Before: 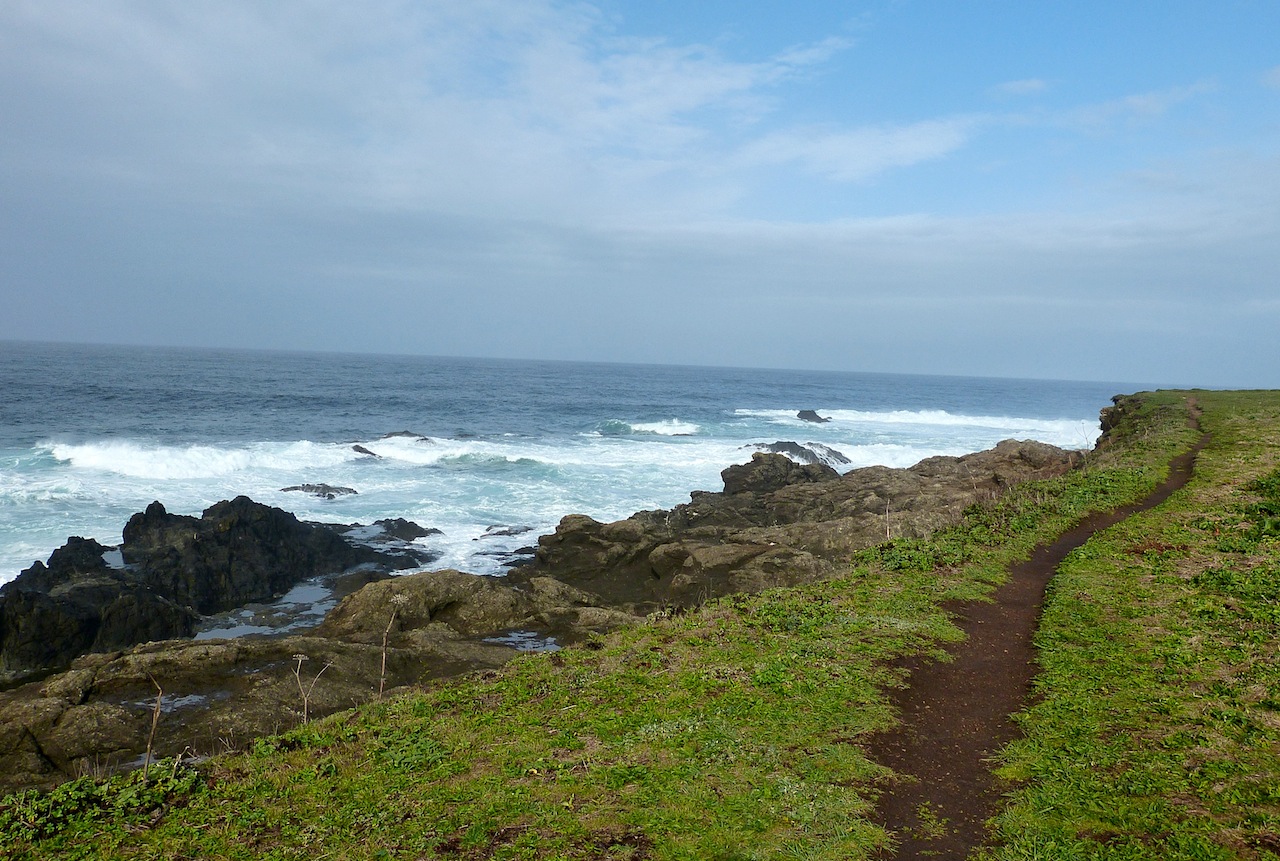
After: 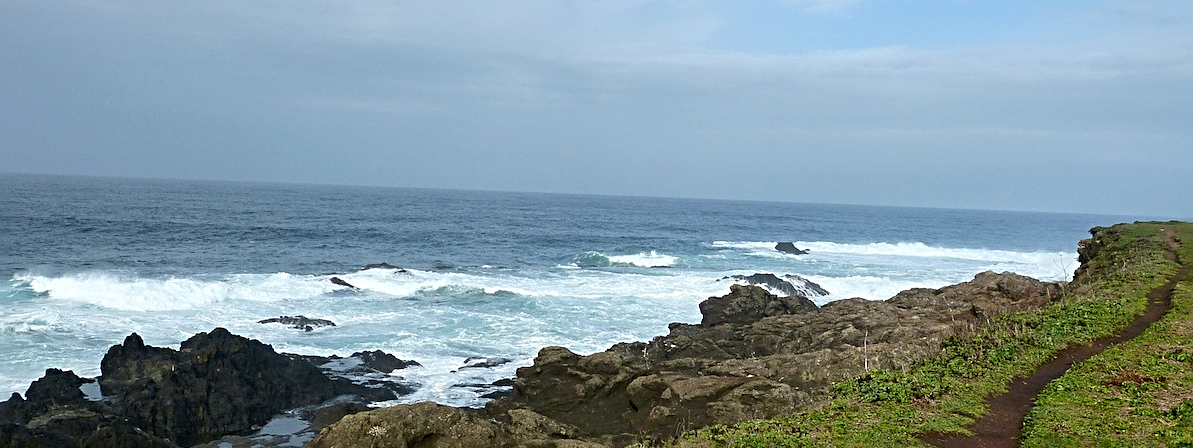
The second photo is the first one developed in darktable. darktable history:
sharpen: radius 3.964
crop: left 1.776%, top 19.532%, right 4.961%, bottom 28.321%
